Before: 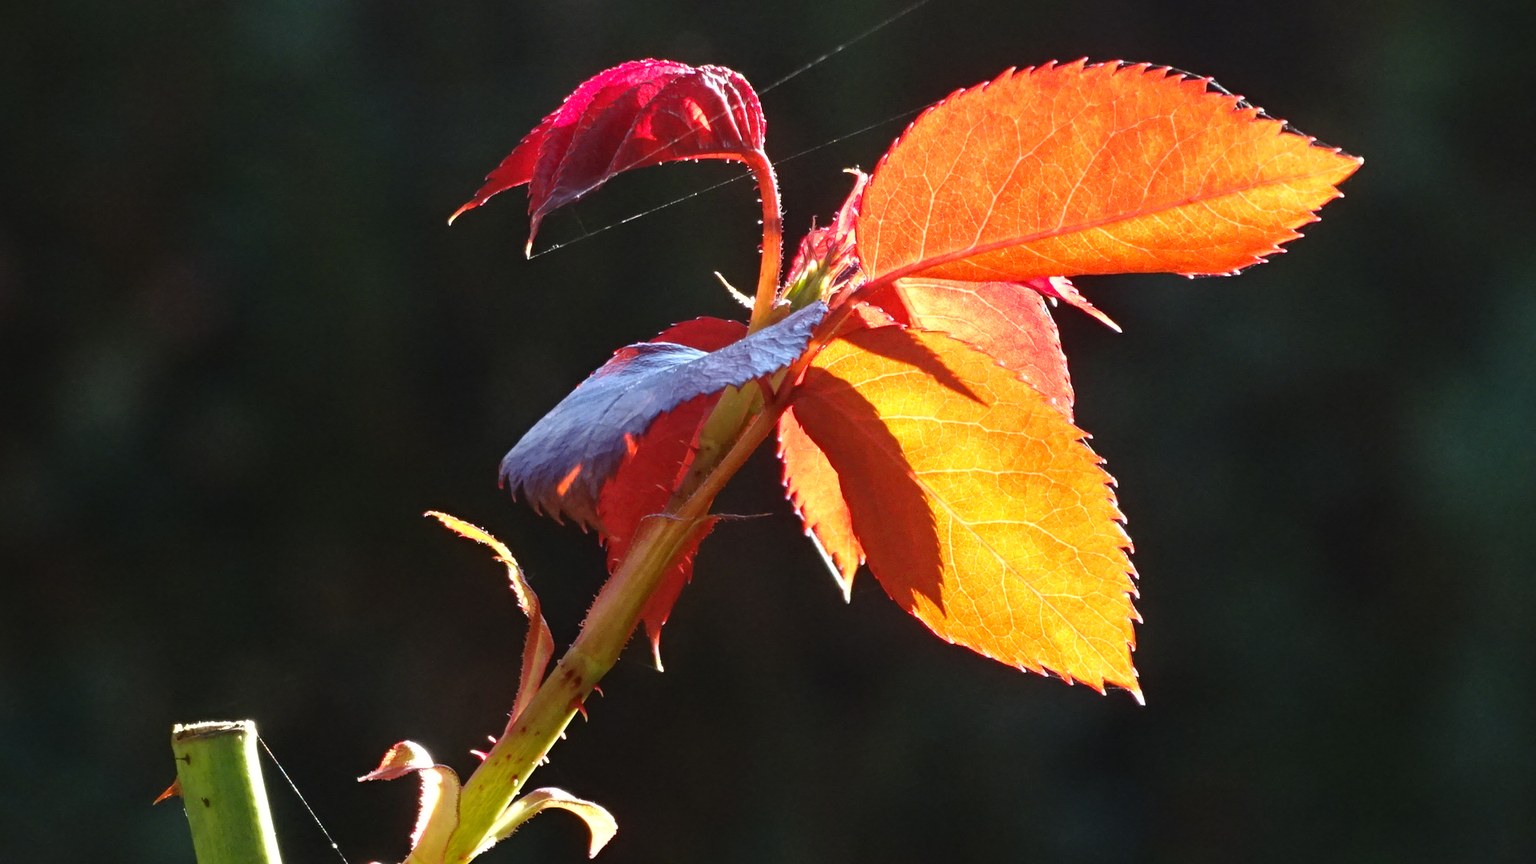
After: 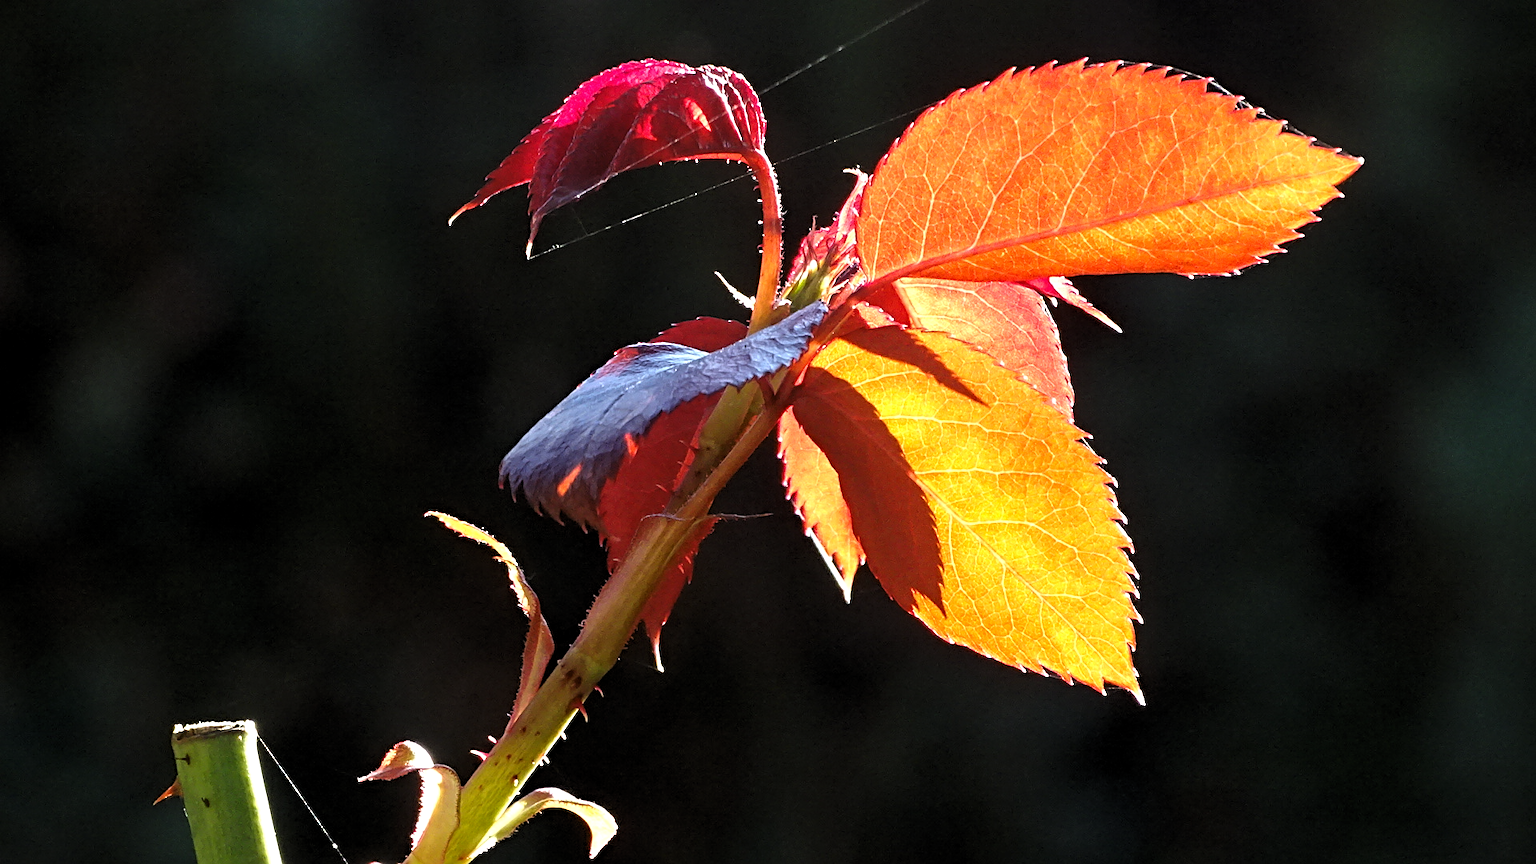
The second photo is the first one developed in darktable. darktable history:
exposure: exposure -0.11 EV, compensate exposure bias true, compensate highlight preservation false
sharpen: amount 0.546
levels: levels [0.062, 0.494, 0.925]
